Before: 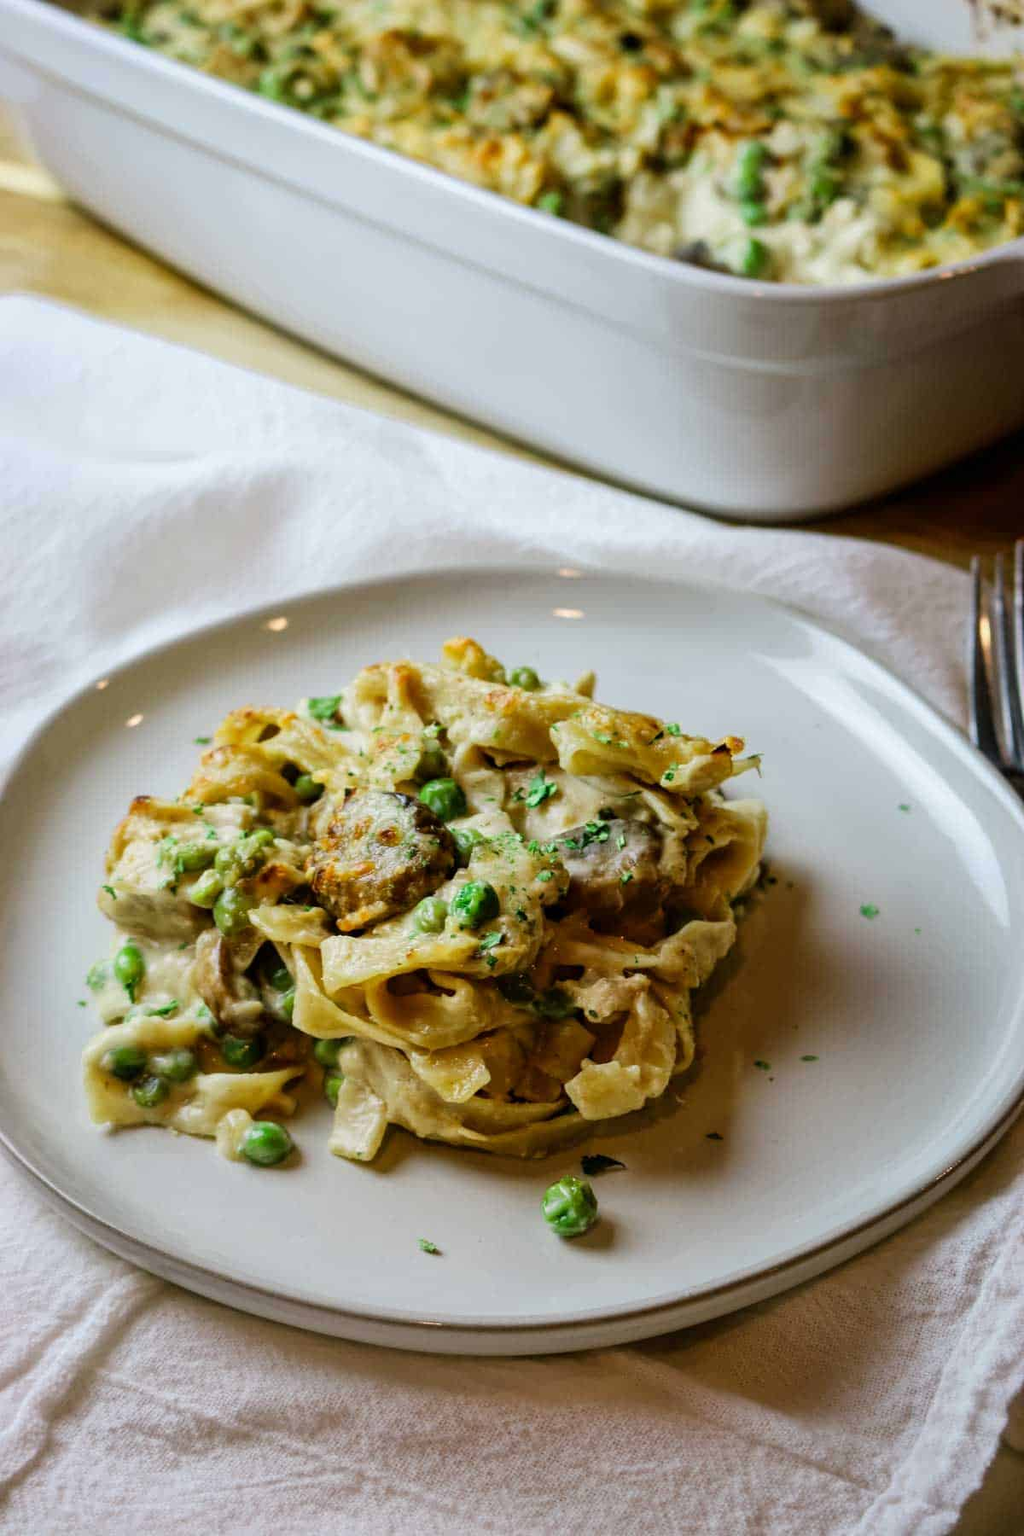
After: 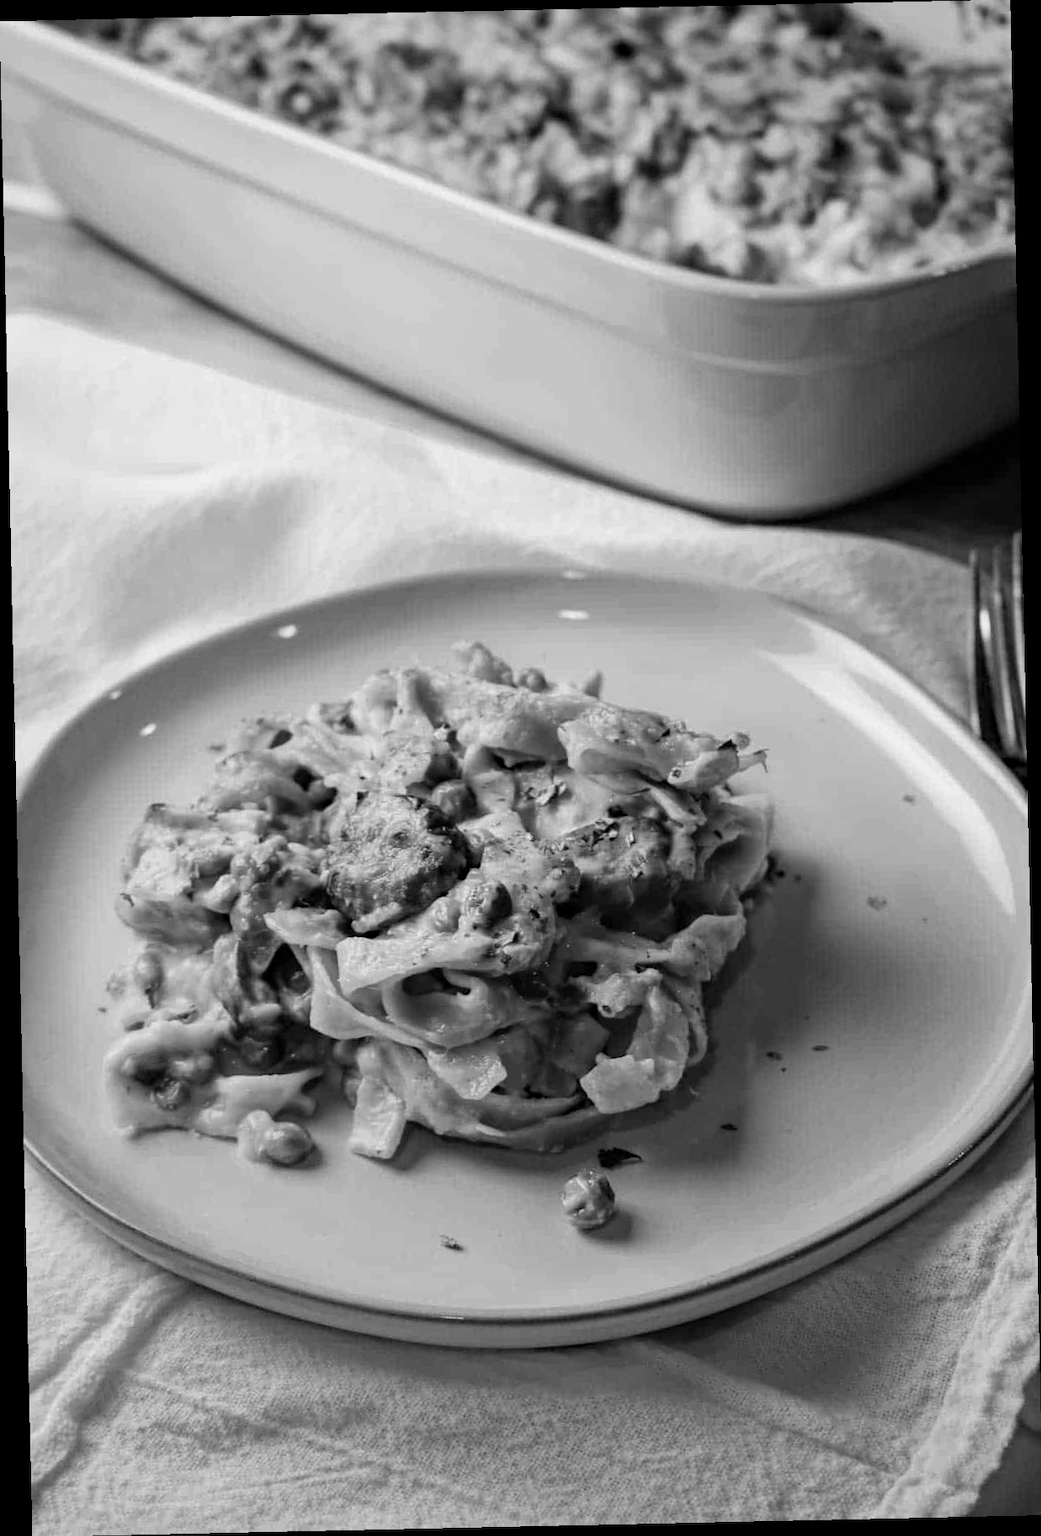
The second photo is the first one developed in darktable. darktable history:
rotate and perspective: rotation -1.24°, automatic cropping off
color correction: highlights a* 10.12, highlights b* 39.04, shadows a* 14.62, shadows b* 3.37
haze removal: strength 0.29, distance 0.25, compatibility mode true, adaptive false
monochrome: a 2.21, b -1.33, size 2.2
